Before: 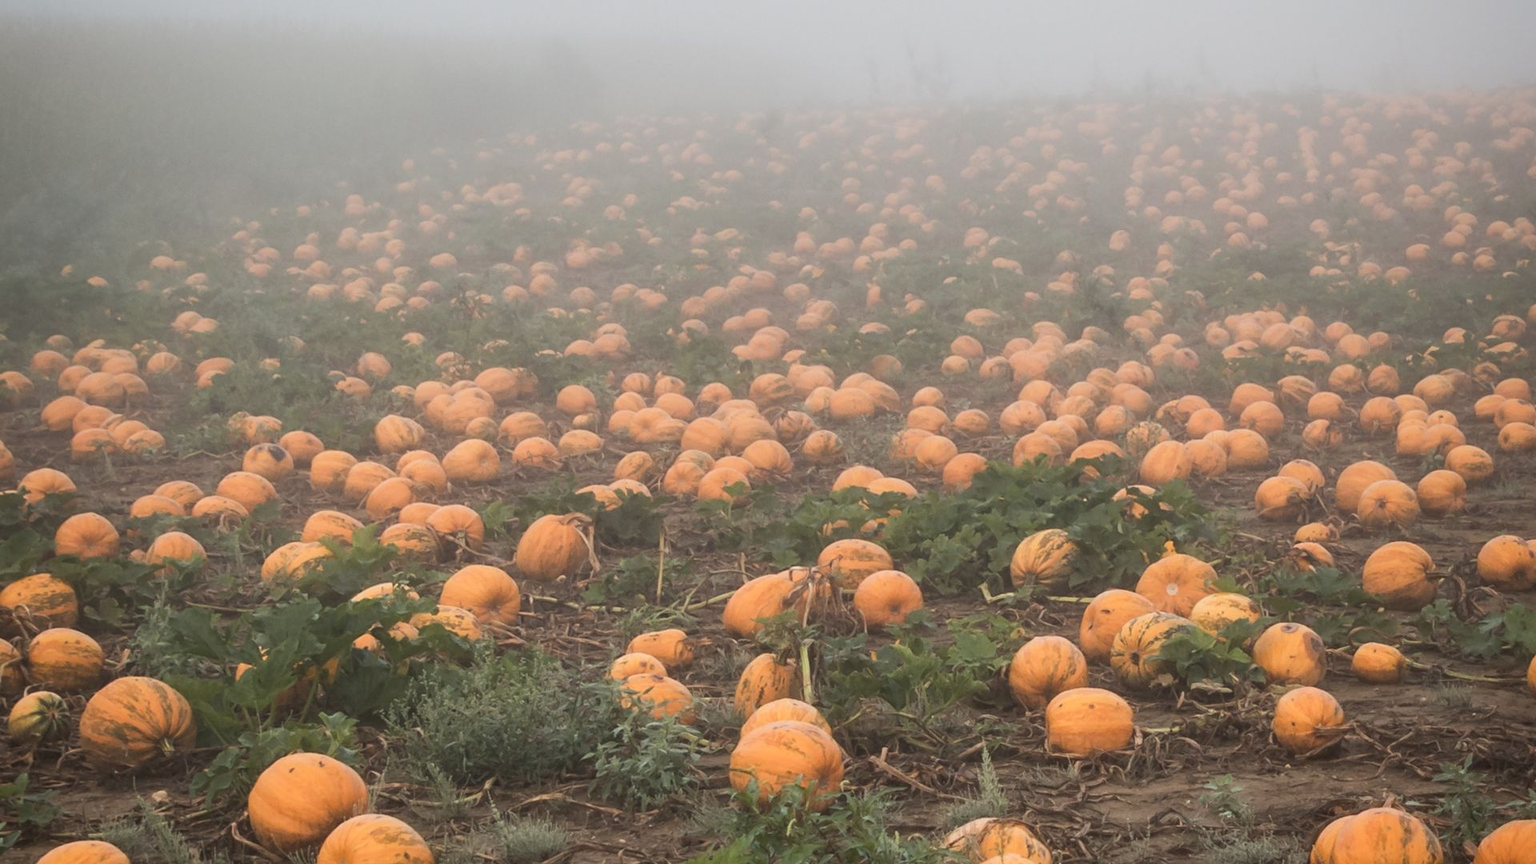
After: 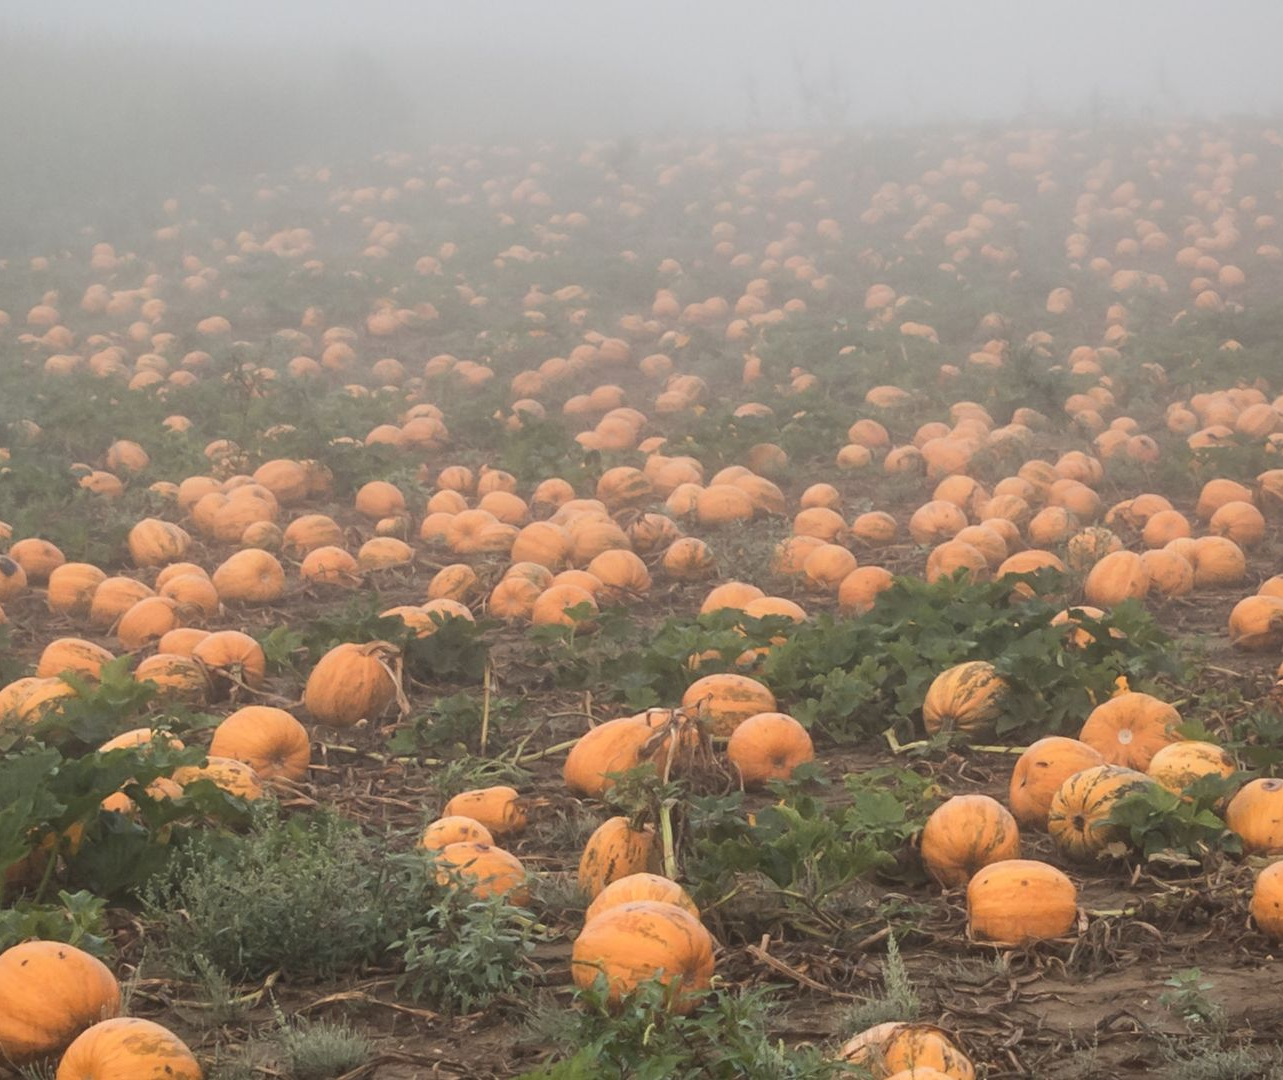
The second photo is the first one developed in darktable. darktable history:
crop and rotate: left 17.732%, right 15.423%
